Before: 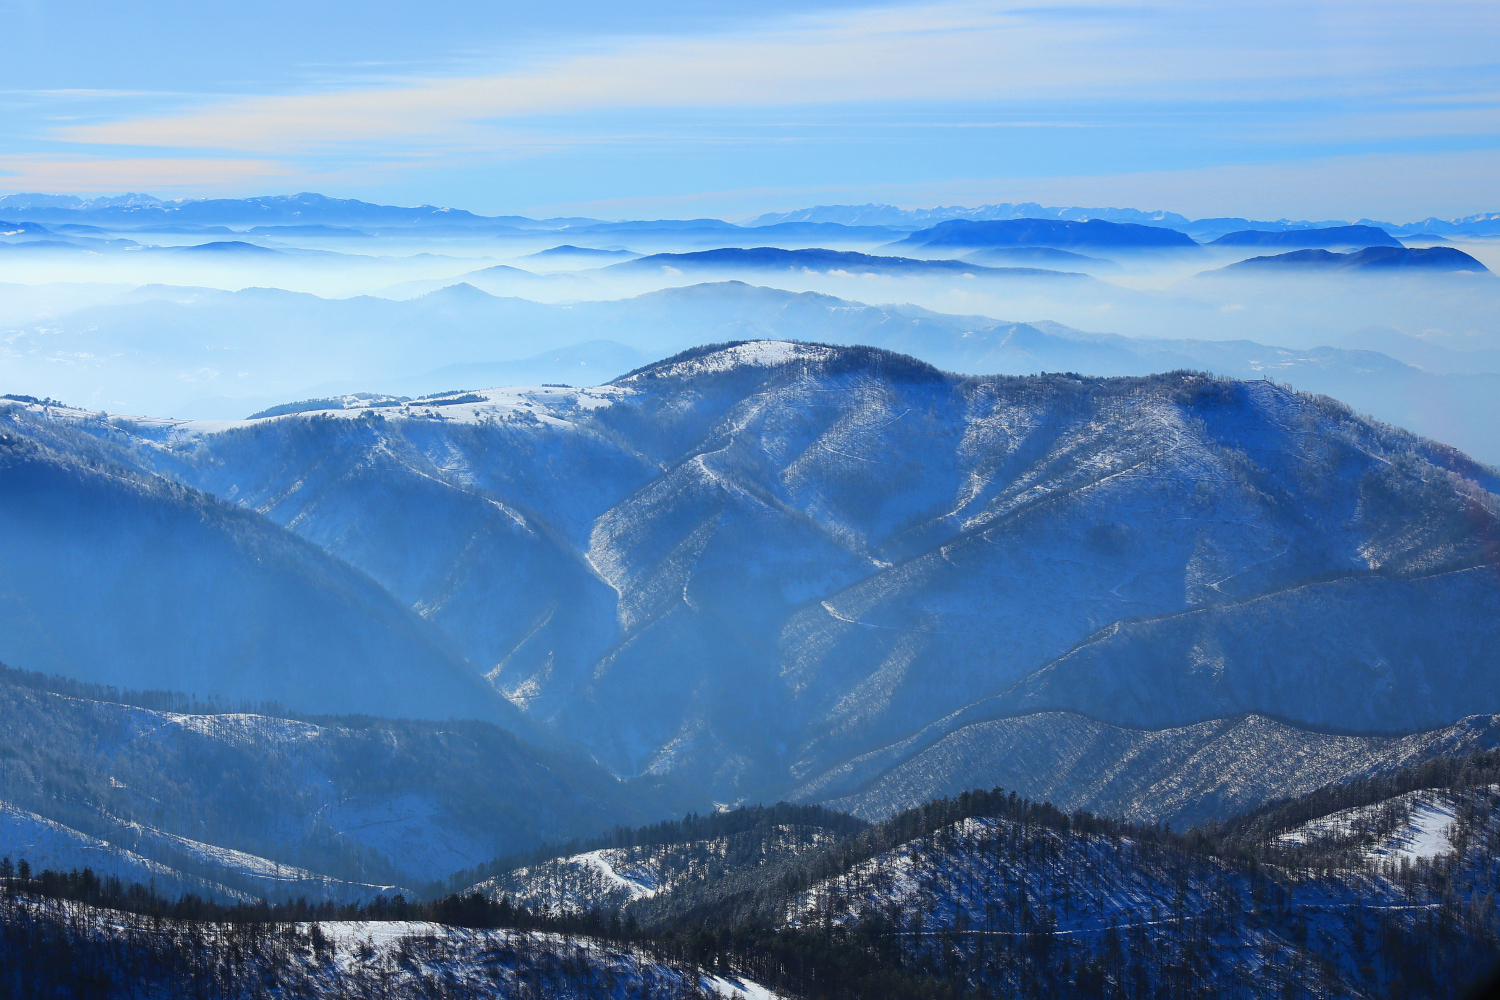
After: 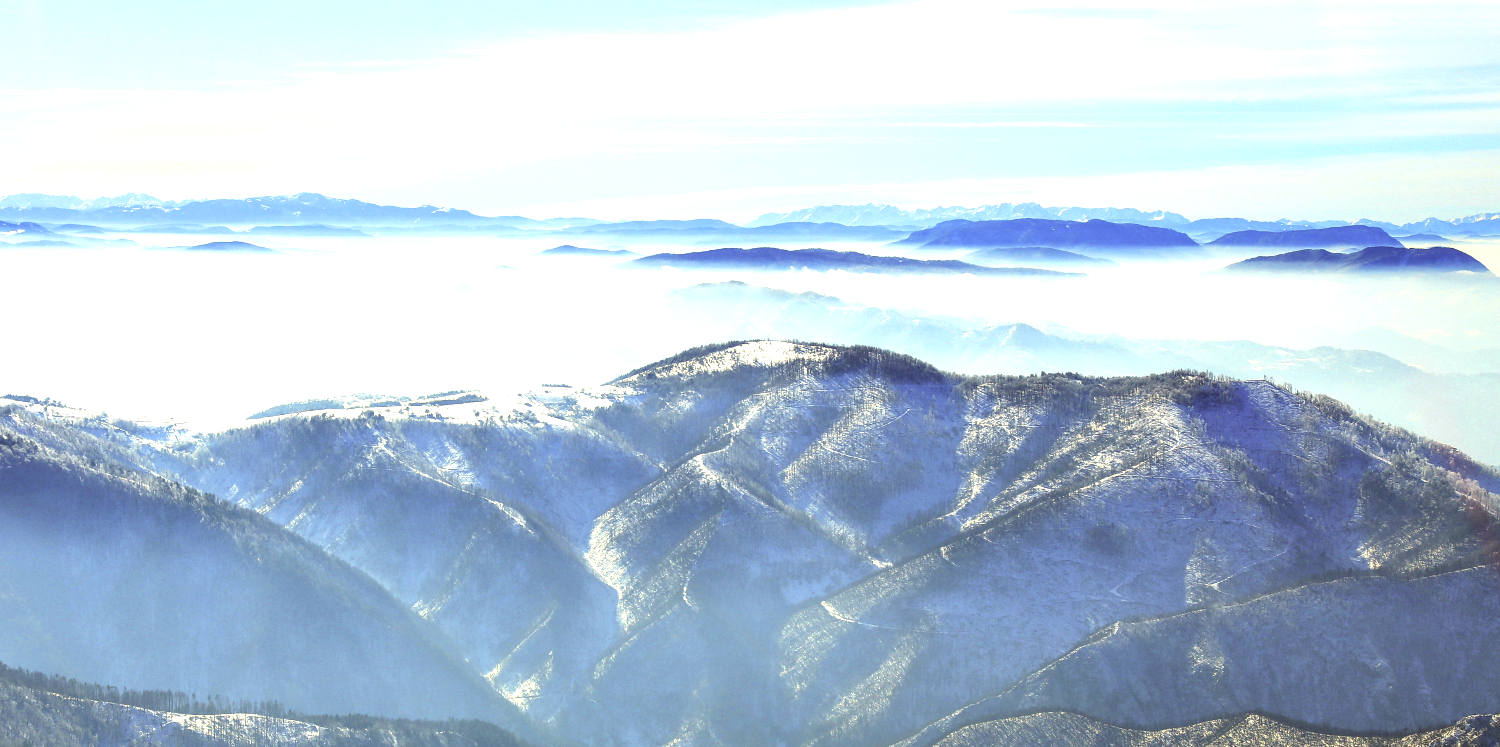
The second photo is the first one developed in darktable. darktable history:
exposure: black level correction 0.001, exposure 1.041 EV, compensate exposure bias true, compensate highlight preservation false
crop: bottom 24.689%
local contrast: detail 150%
color correction: highlights a* 0.143, highlights b* 29.34, shadows a* -0.152, shadows b* 21.62
